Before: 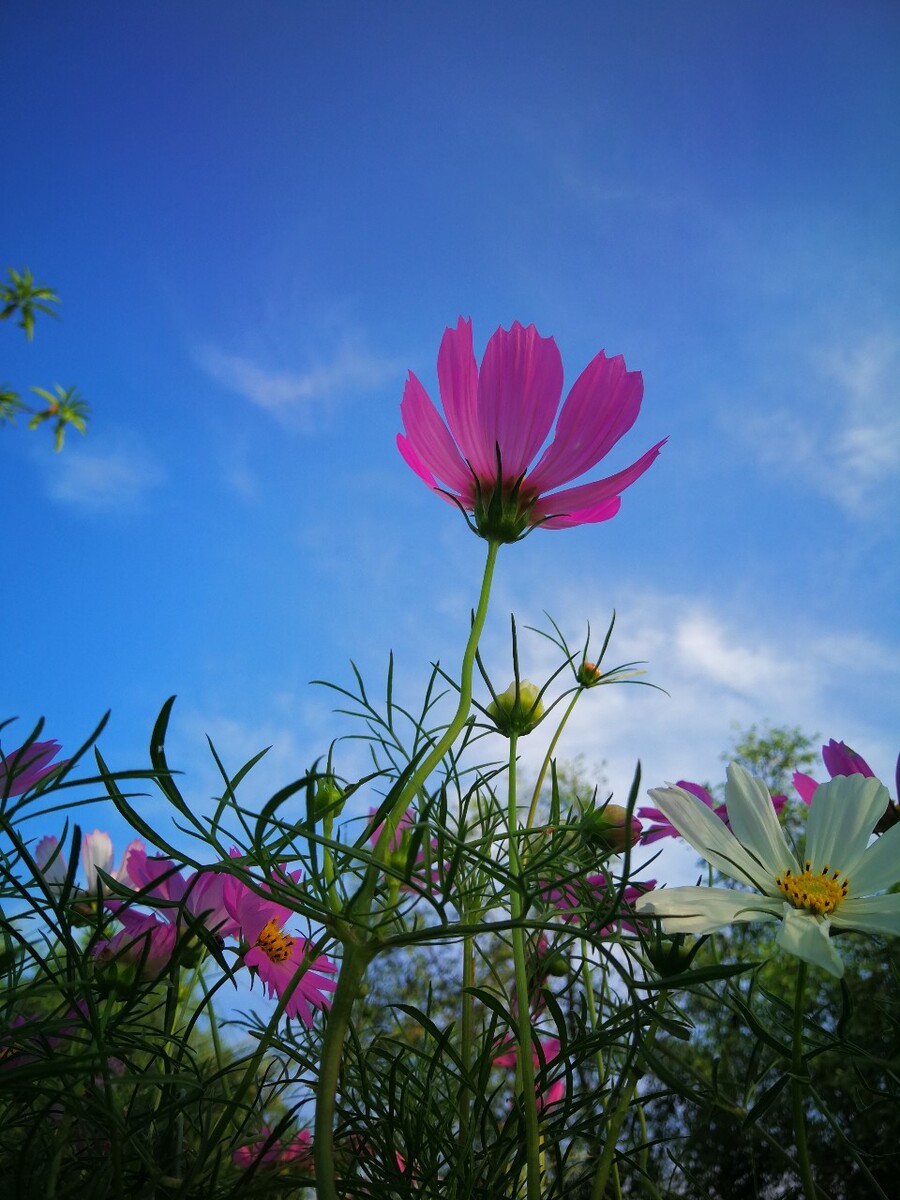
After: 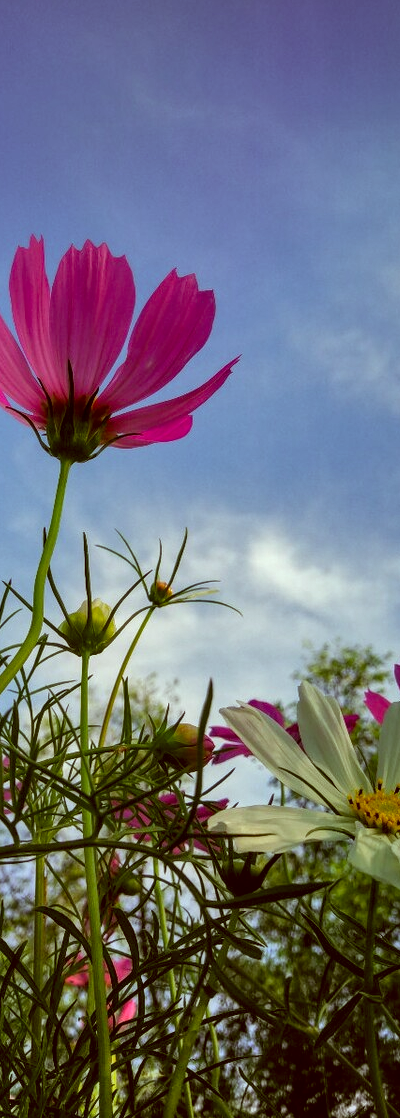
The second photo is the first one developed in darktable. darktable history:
color correction: highlights a* -6.01, highlights b* 9.12, shadows a* 10.31, shadows b* 23.19
crop: left 47.61%, top 6.833%, right 7.886%
local contrast: detail 142%
shadows and highlights: low approximation 0.01, soften with gaussian
